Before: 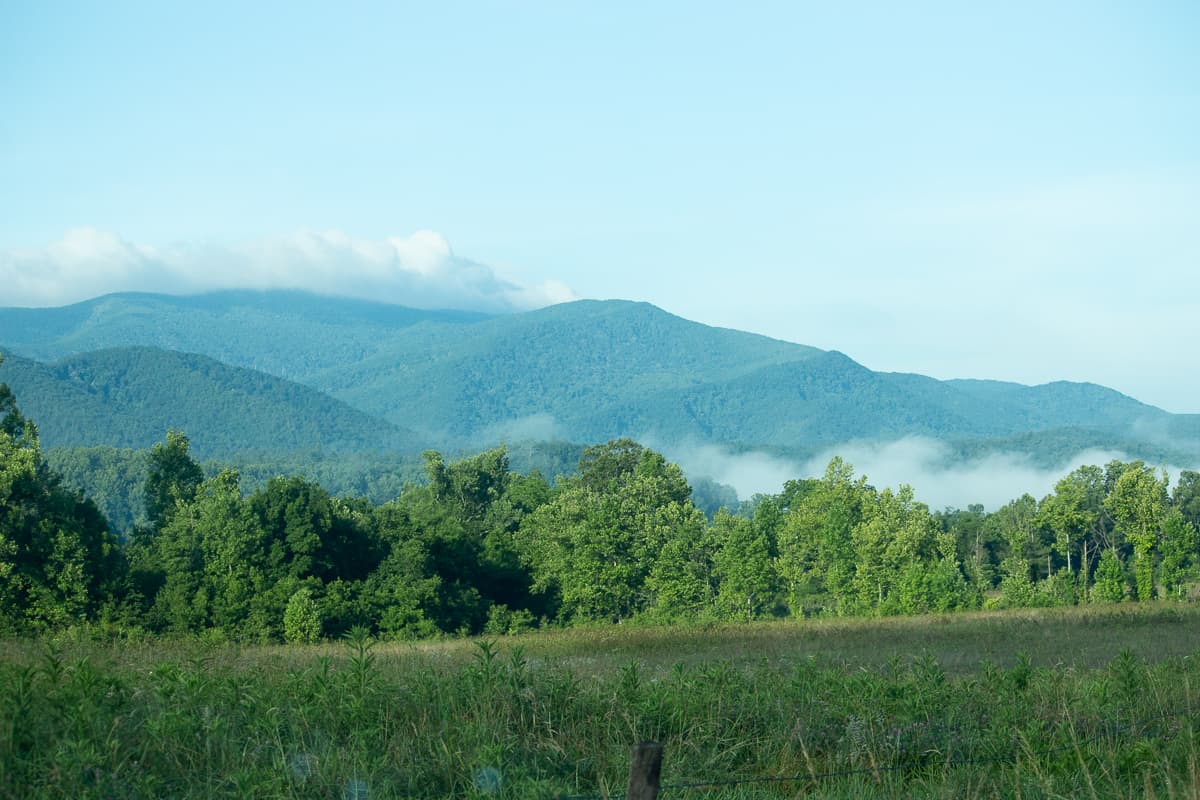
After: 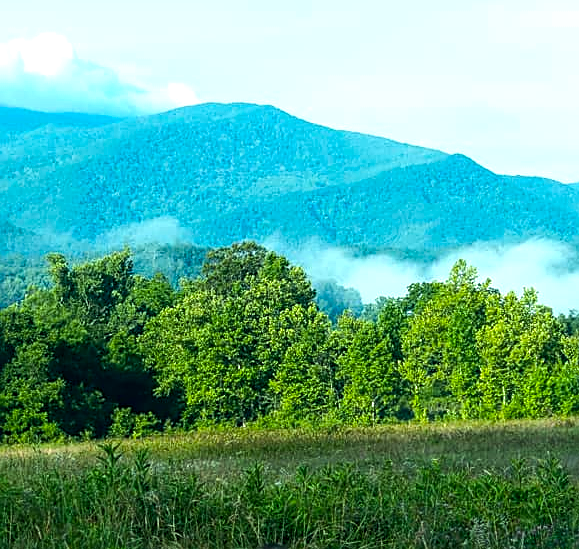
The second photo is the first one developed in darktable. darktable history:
local contrast: on, module defaults
sharpen: on, module defaults
crop: left 31.379%, top 24.658%, right 20.326%, bottom 6.628%
color balance rgb: linear chroma grading › global chroma 15%, perceptual saturation grading › global saturation 30%
tone equalizer: -8 EV -0.75 EV, -7 EV -0.7 EV, -6 EV -0.6 EV, -5 EV -0.4 EV, -3 EV 0.4 EV, -2 EV 0.6 EV, -1 EV 0.7 EV, +0 EV 0.75 EV, edges refinement/feathering 500, mask exposure compensation -1.57 EV, preserve details no
